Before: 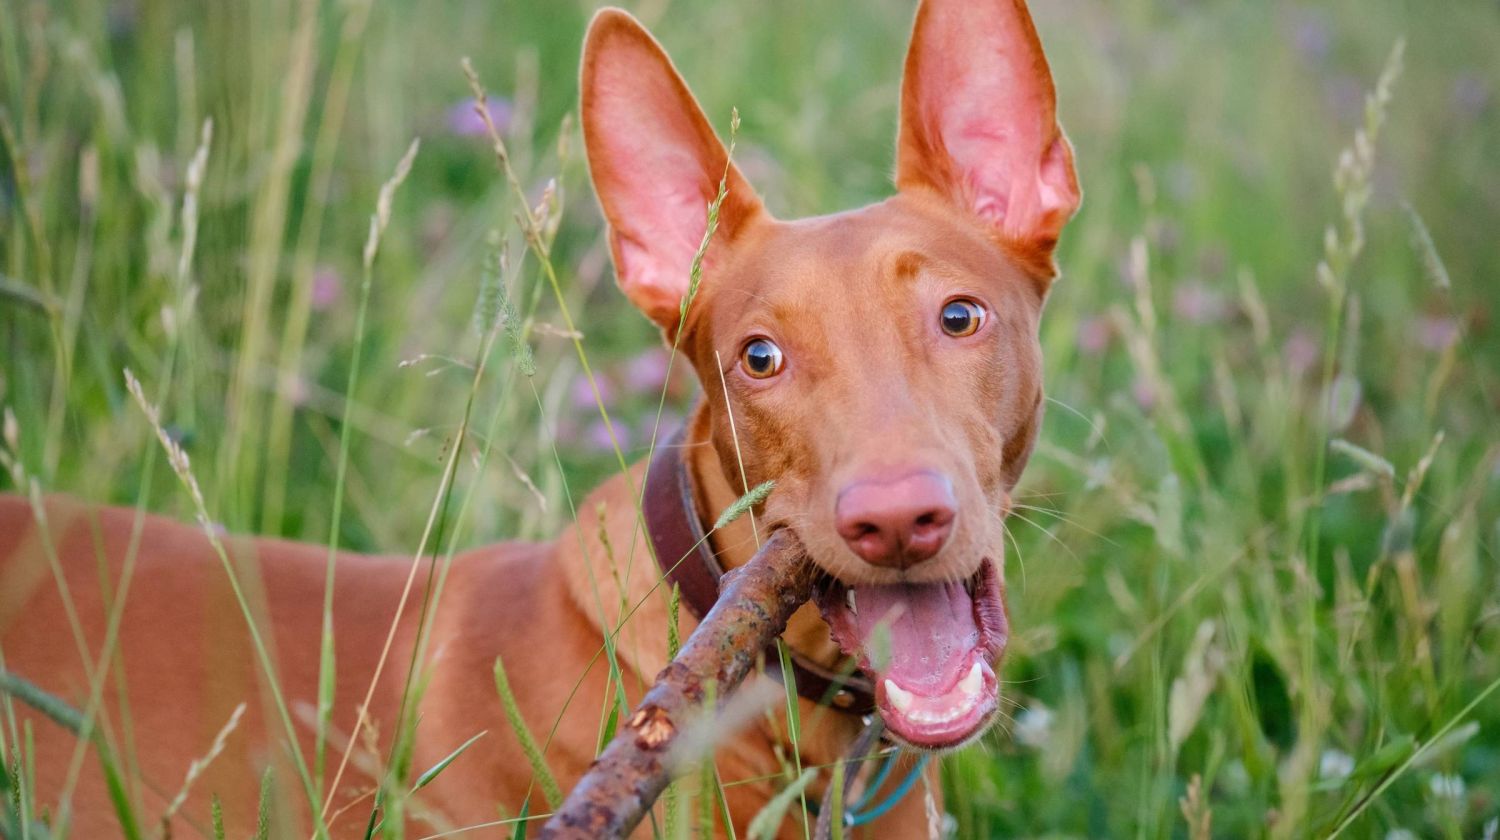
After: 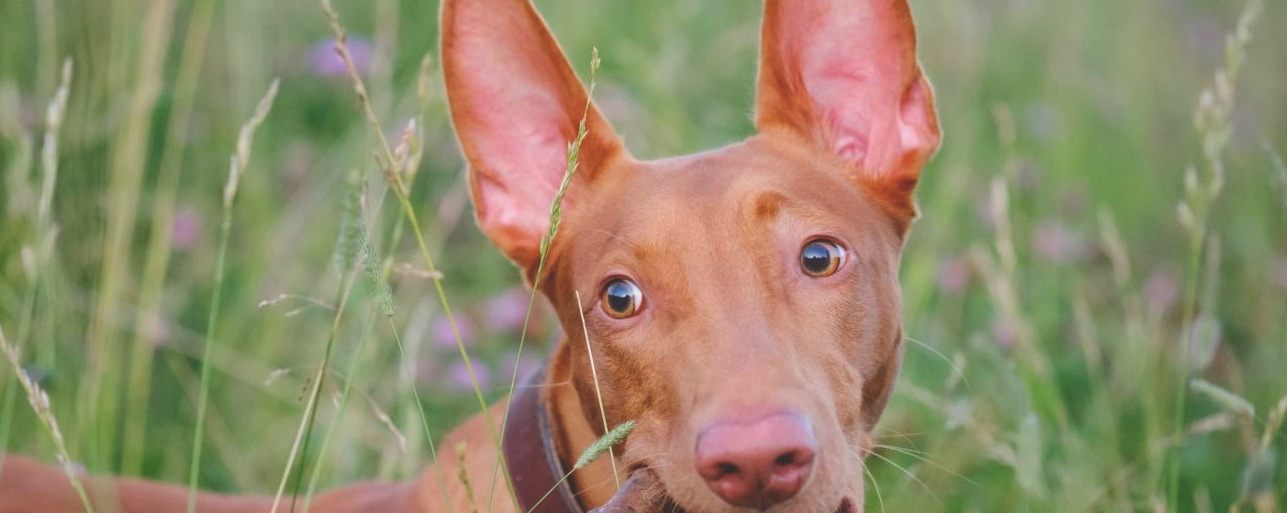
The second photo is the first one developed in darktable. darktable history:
exposure: black level correction -0.025, exposure -0.12 EV, compensate highlight preservation false
crop and rotate: left 9.38%, top 7.22%, right 4.804%, bottom 31.63%
